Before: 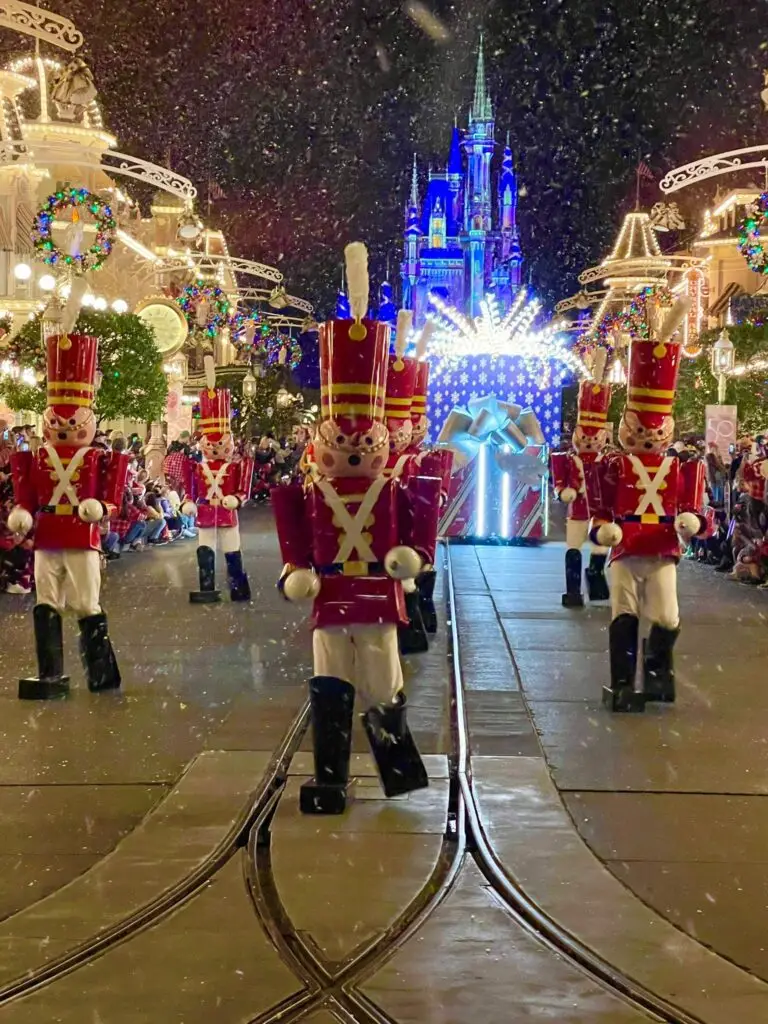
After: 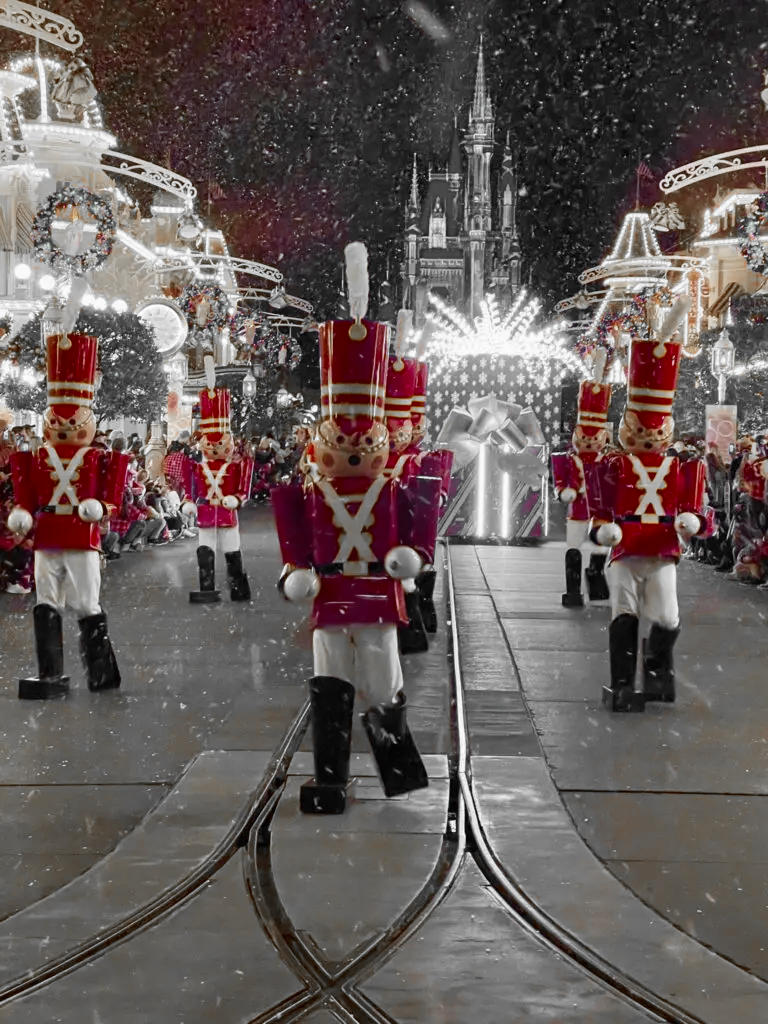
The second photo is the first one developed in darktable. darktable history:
white balance: red 0.925, blue 1.046
color zones: curves: ch0 [(0, 0.497) (0.096, 0.361) (0.221, 0.538) (0.429, 0.5) (0.571, 0.5) (0.714, 0.5) (0.857, 0.5) (1, 0.497)]; ch1 [(0, 0.5) (0.143, 0.5) (0.257, -0.002) (0.429, 0.04) (0.571, -0.001) (0.714, -0.015) (0.857, 0.024) (1, 0.5)]
